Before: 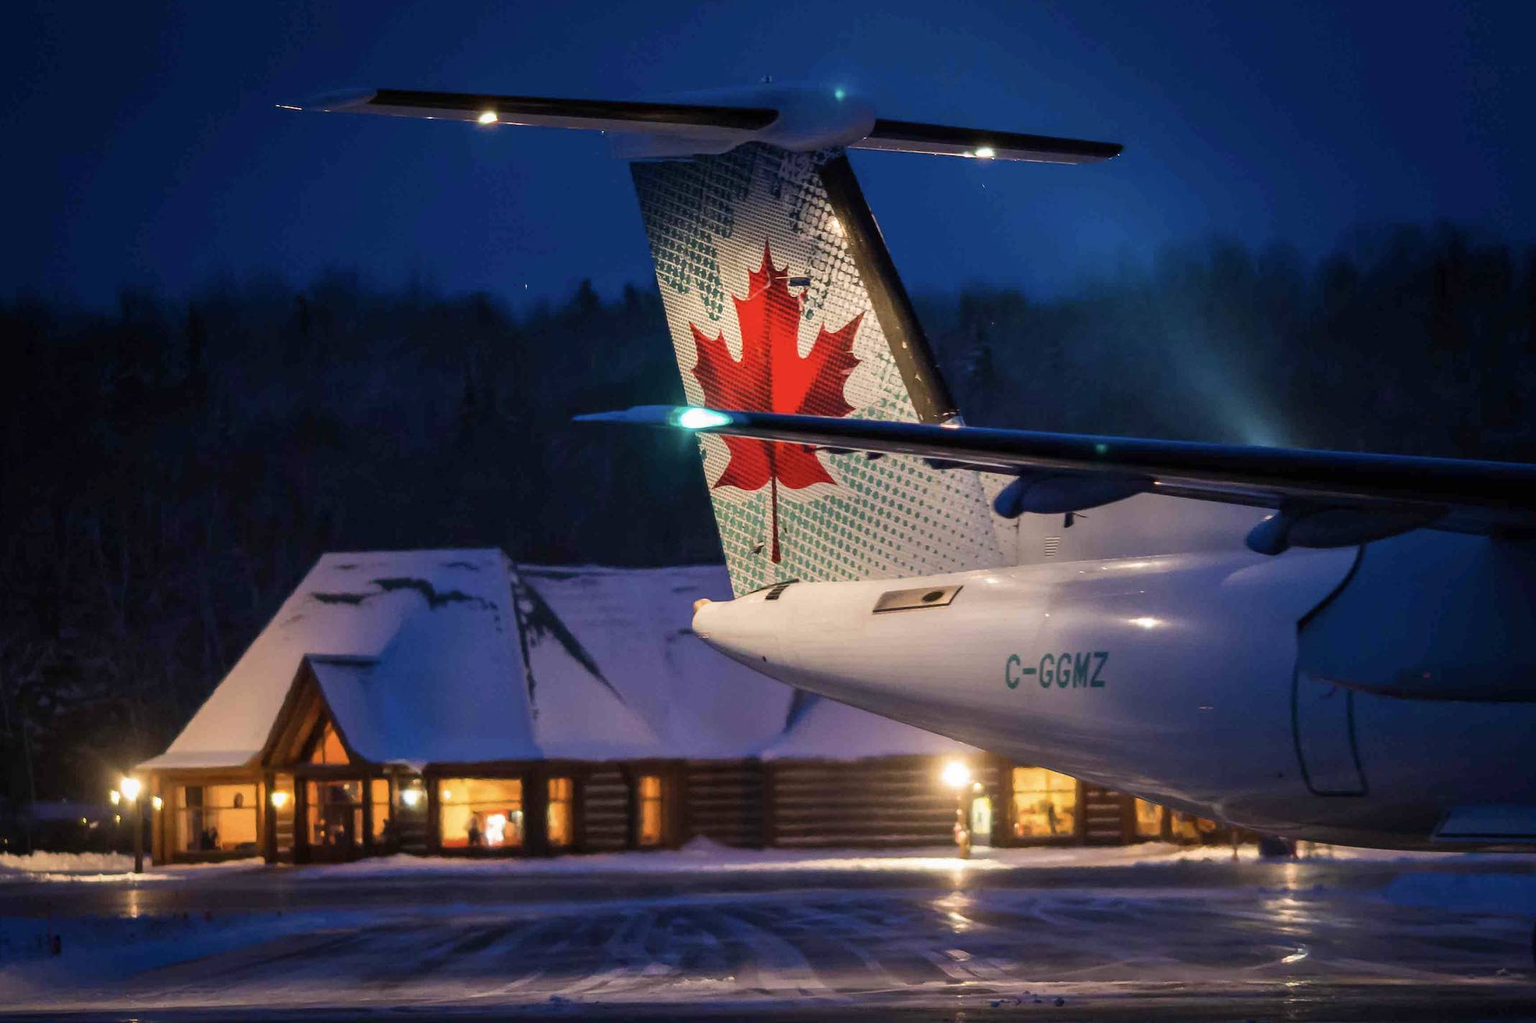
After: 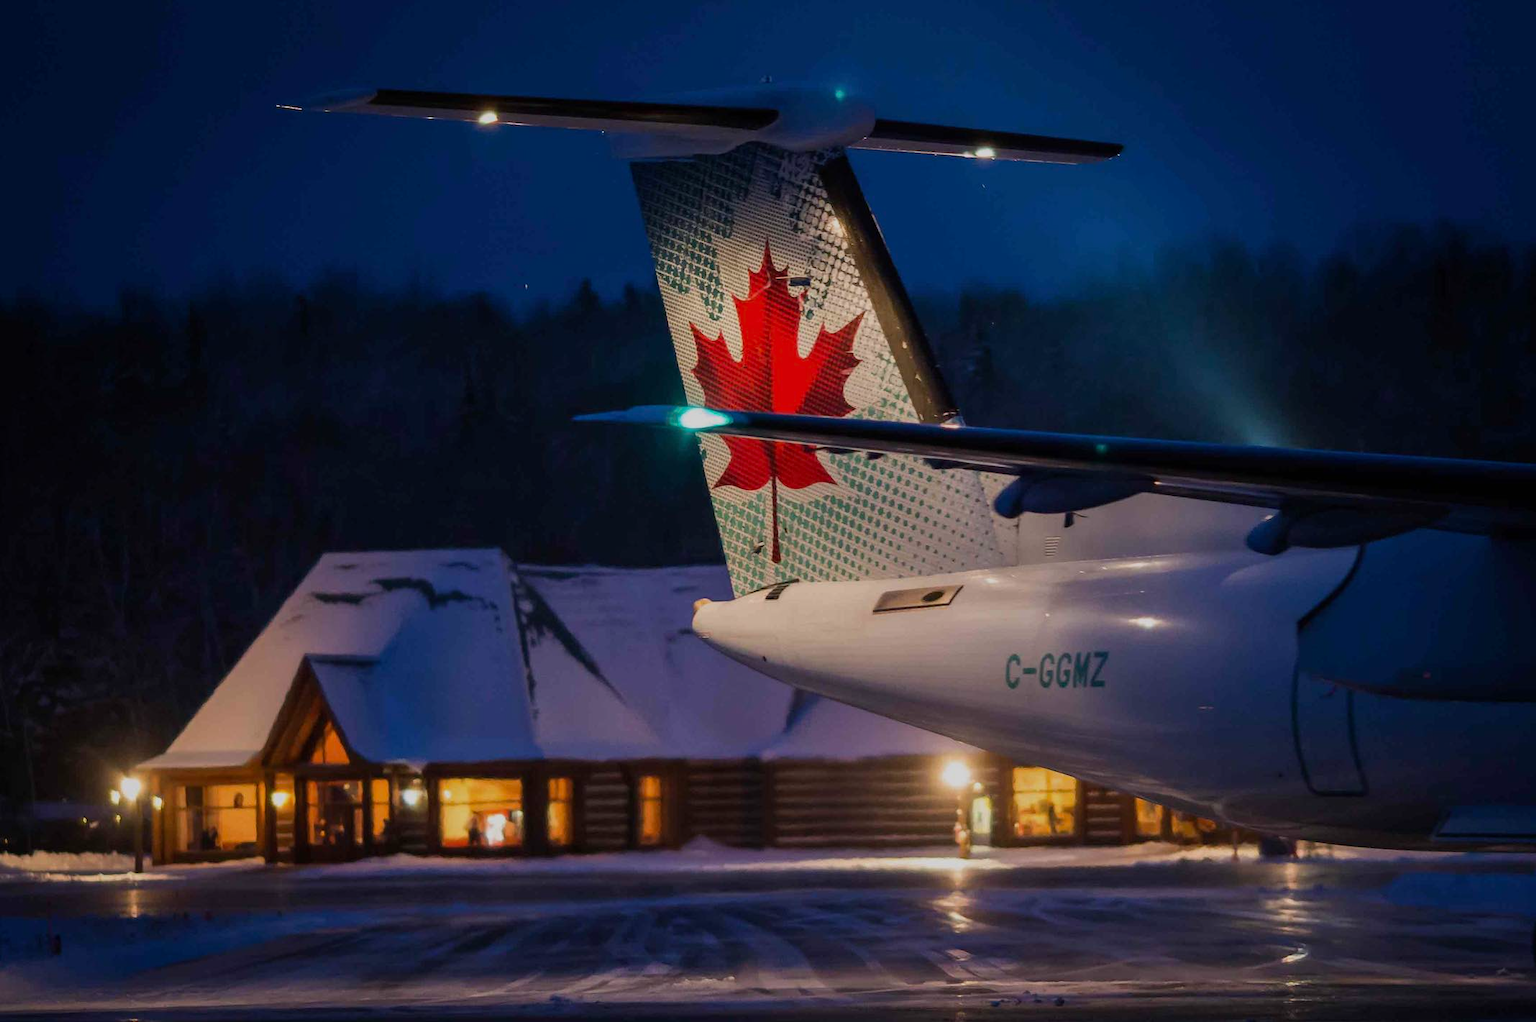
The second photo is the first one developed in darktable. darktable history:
exposure: exposure -0.605 EV, compensate highlight preservation false
